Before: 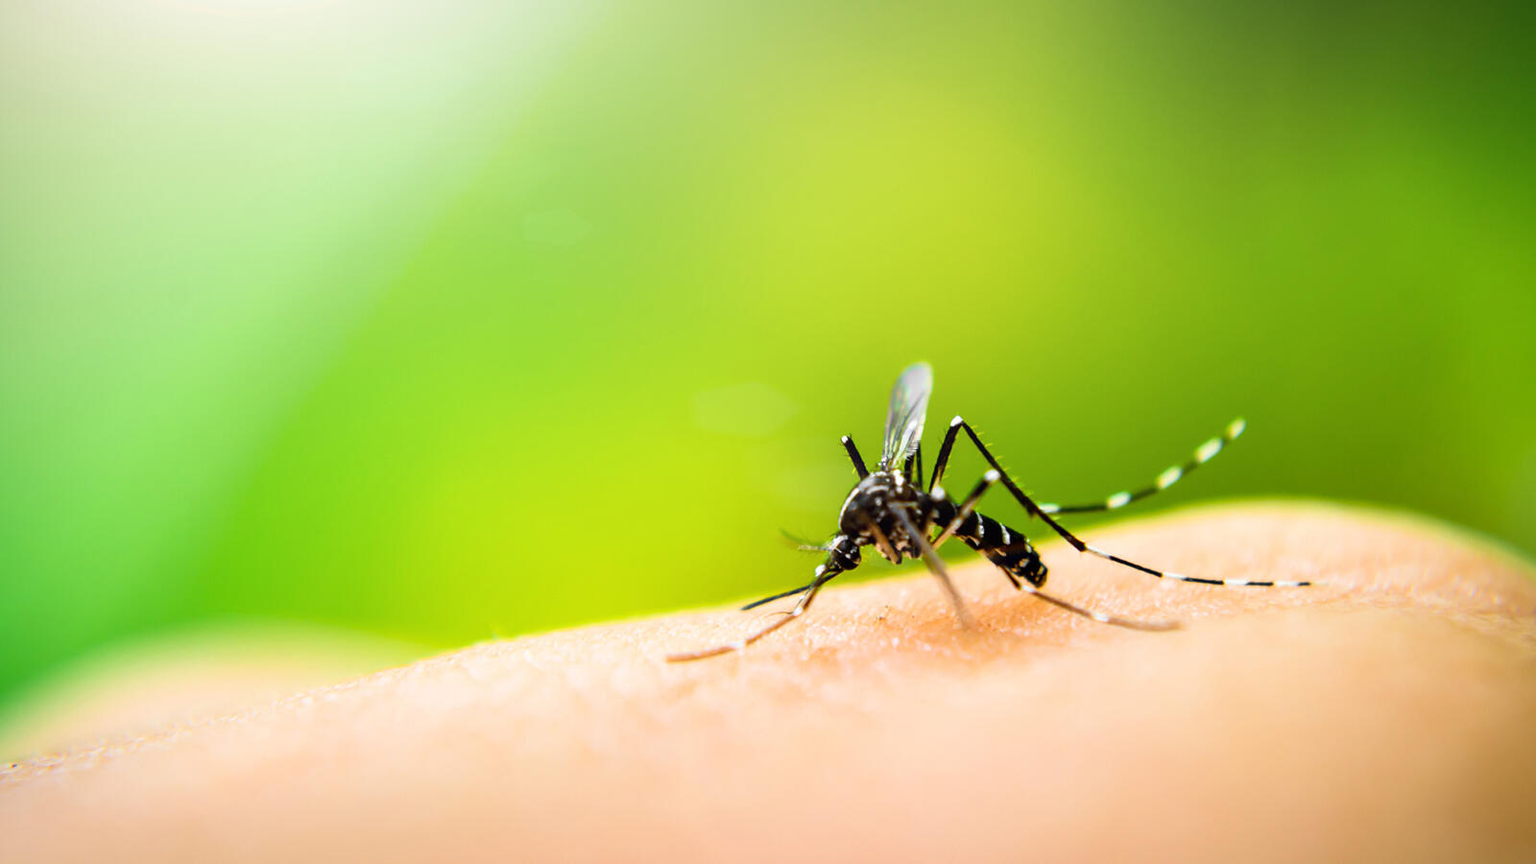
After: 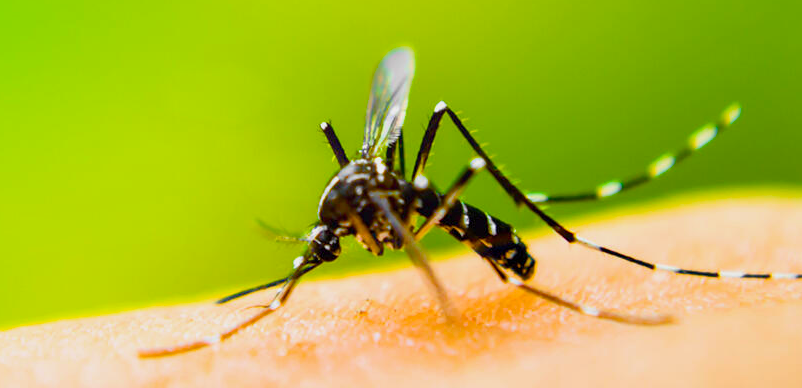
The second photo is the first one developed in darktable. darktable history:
crop: left 34.794%, top 36.911%, right 15.073%, bottom 19.95%
color balance rgb: linear chroma grading › global chroma 39.617%, perceptual saturation grading › global saturation 20%, perceptual saturation grading › highlights -25.318%, perceptual saturation grading › shadows 25.156%, contrast -9.35%
